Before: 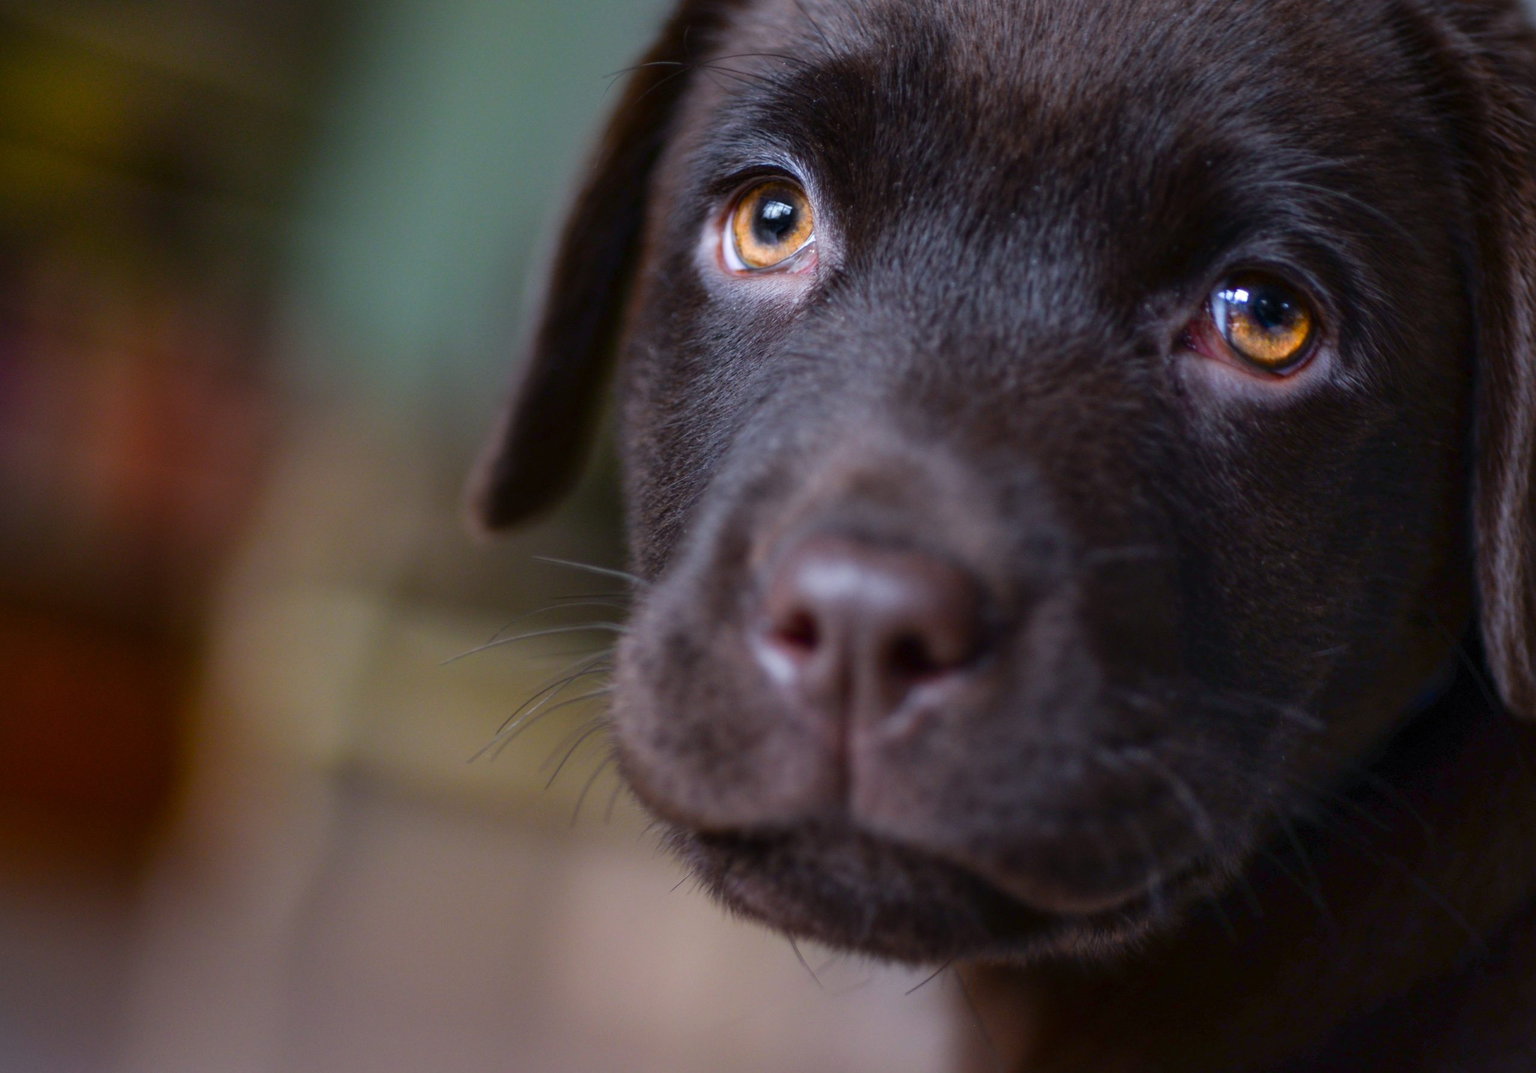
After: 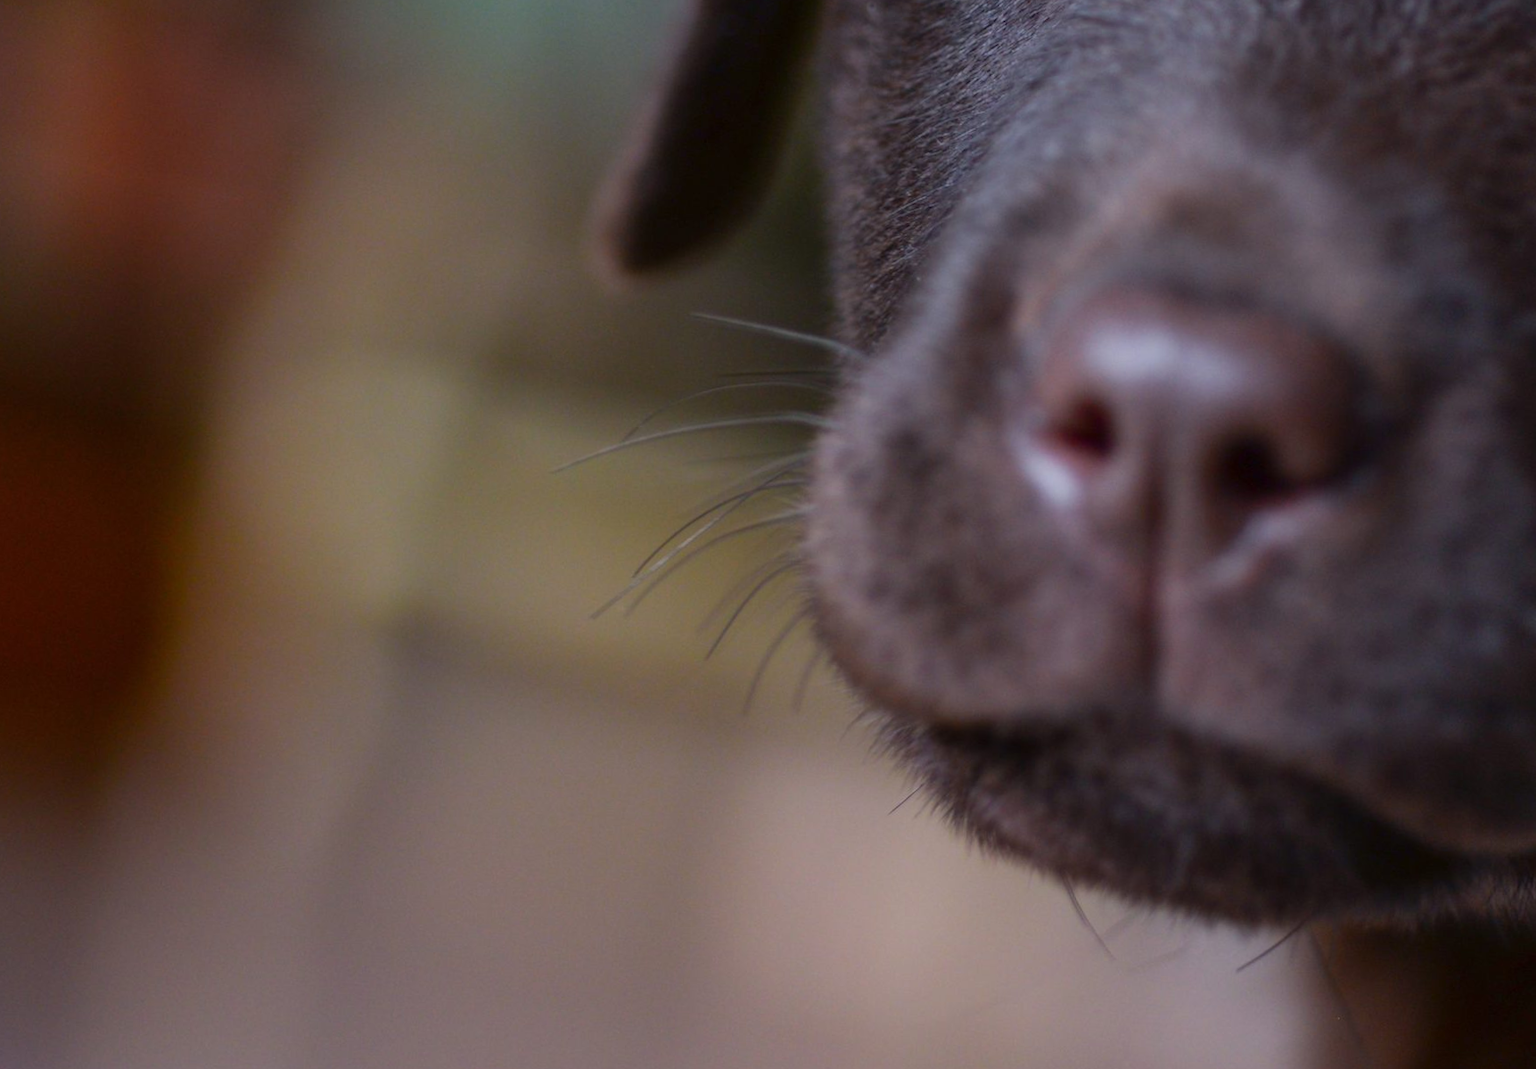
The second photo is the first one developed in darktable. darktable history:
crop and rotate: angle -0.746°, left 3.546%, top 31.639%, right 27.871%
